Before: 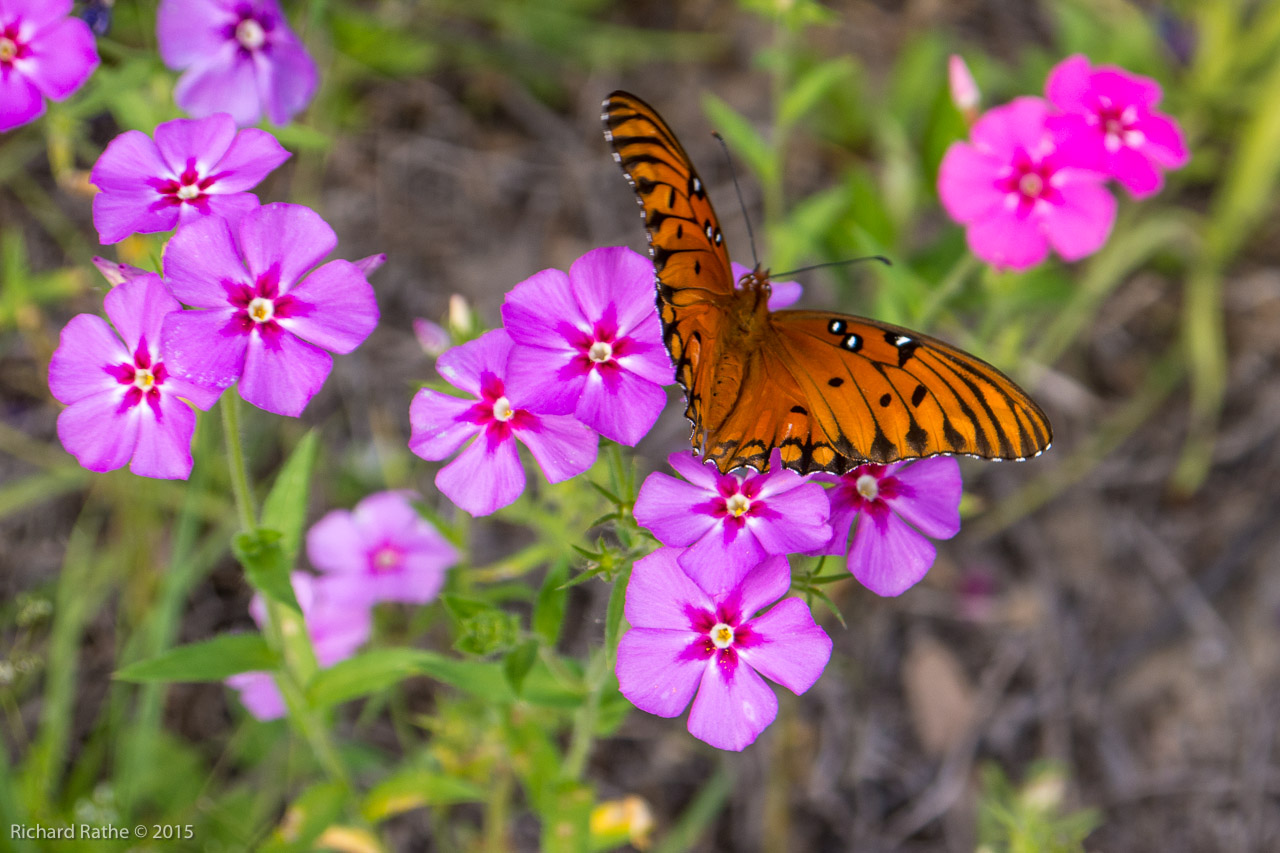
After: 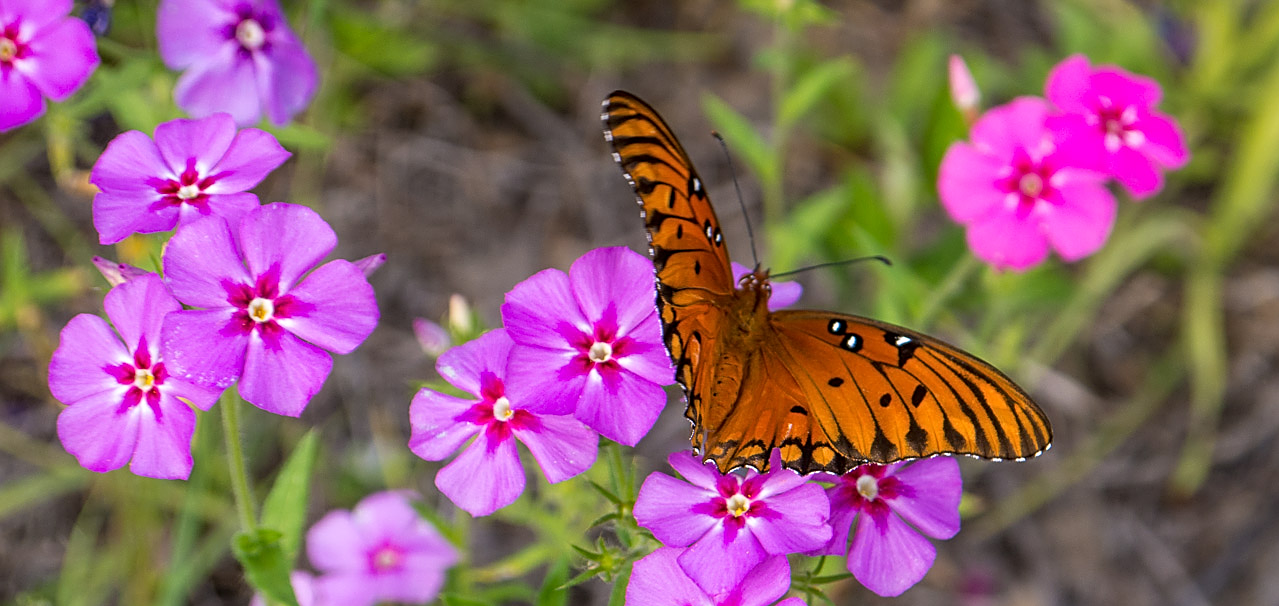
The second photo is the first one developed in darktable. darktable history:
crop: right 0.001%, bottom 28.872%
sharpen: on, module defaults
